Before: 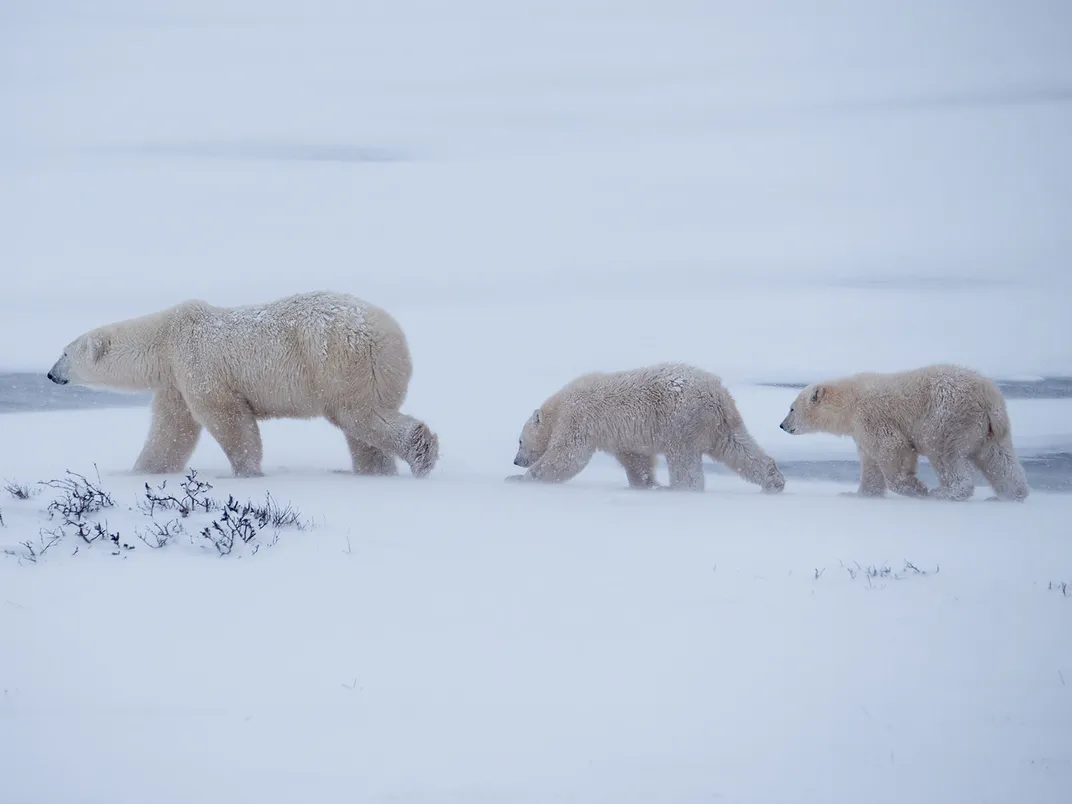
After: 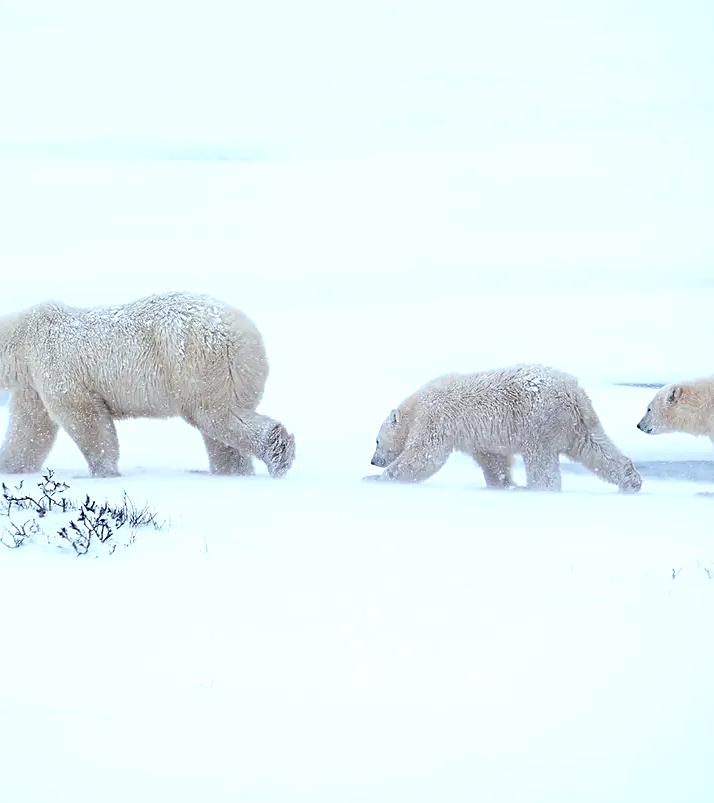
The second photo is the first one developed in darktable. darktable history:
color calibration: illuminant Planckian (black body), x 0.353, y 0.351, temperature 4766 K, saturation algorithm version 1 (2020)
sharpen: radius 2.138, amount 0.384, threshold 0.236
exposure: exposure 0.78 EV, compensate highlight preservation false
crop and rotate: left 13.445%, right 19.903%
